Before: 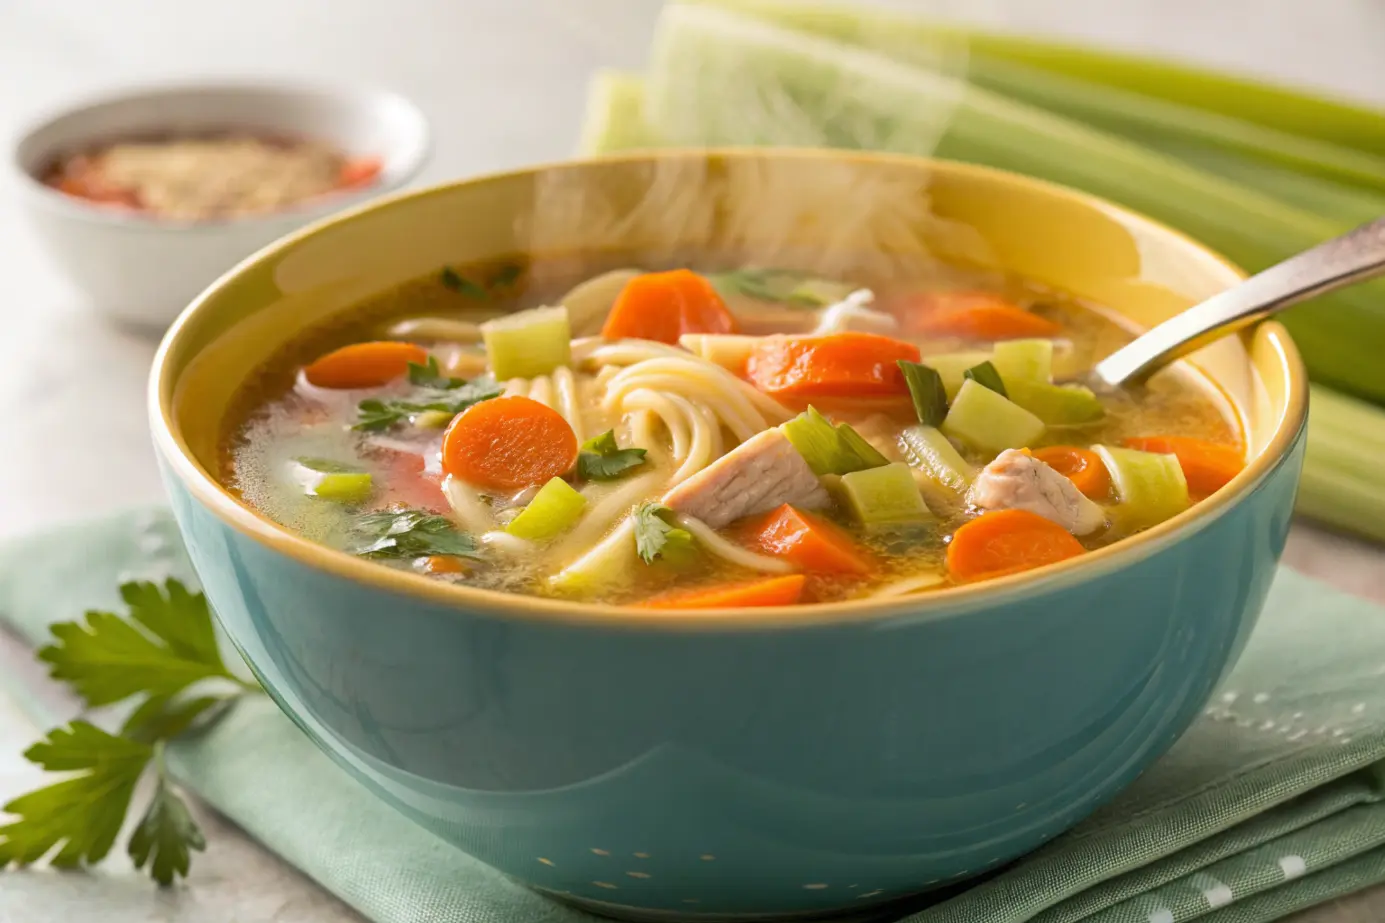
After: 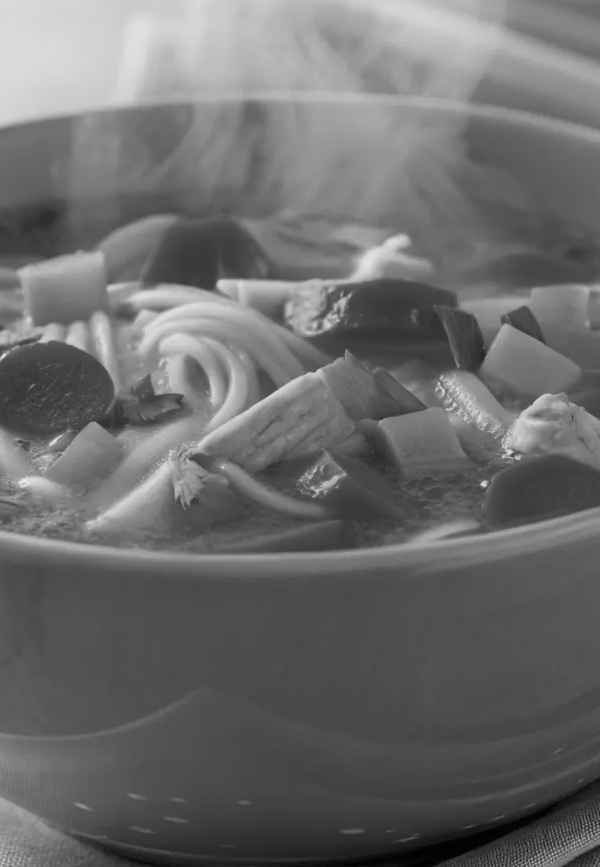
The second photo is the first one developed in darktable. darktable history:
crop: left 33.452%, top 6.025%, right 23.155%
monochrome: a -11.7, b 1.62, size 0.5, highlights 0.38
